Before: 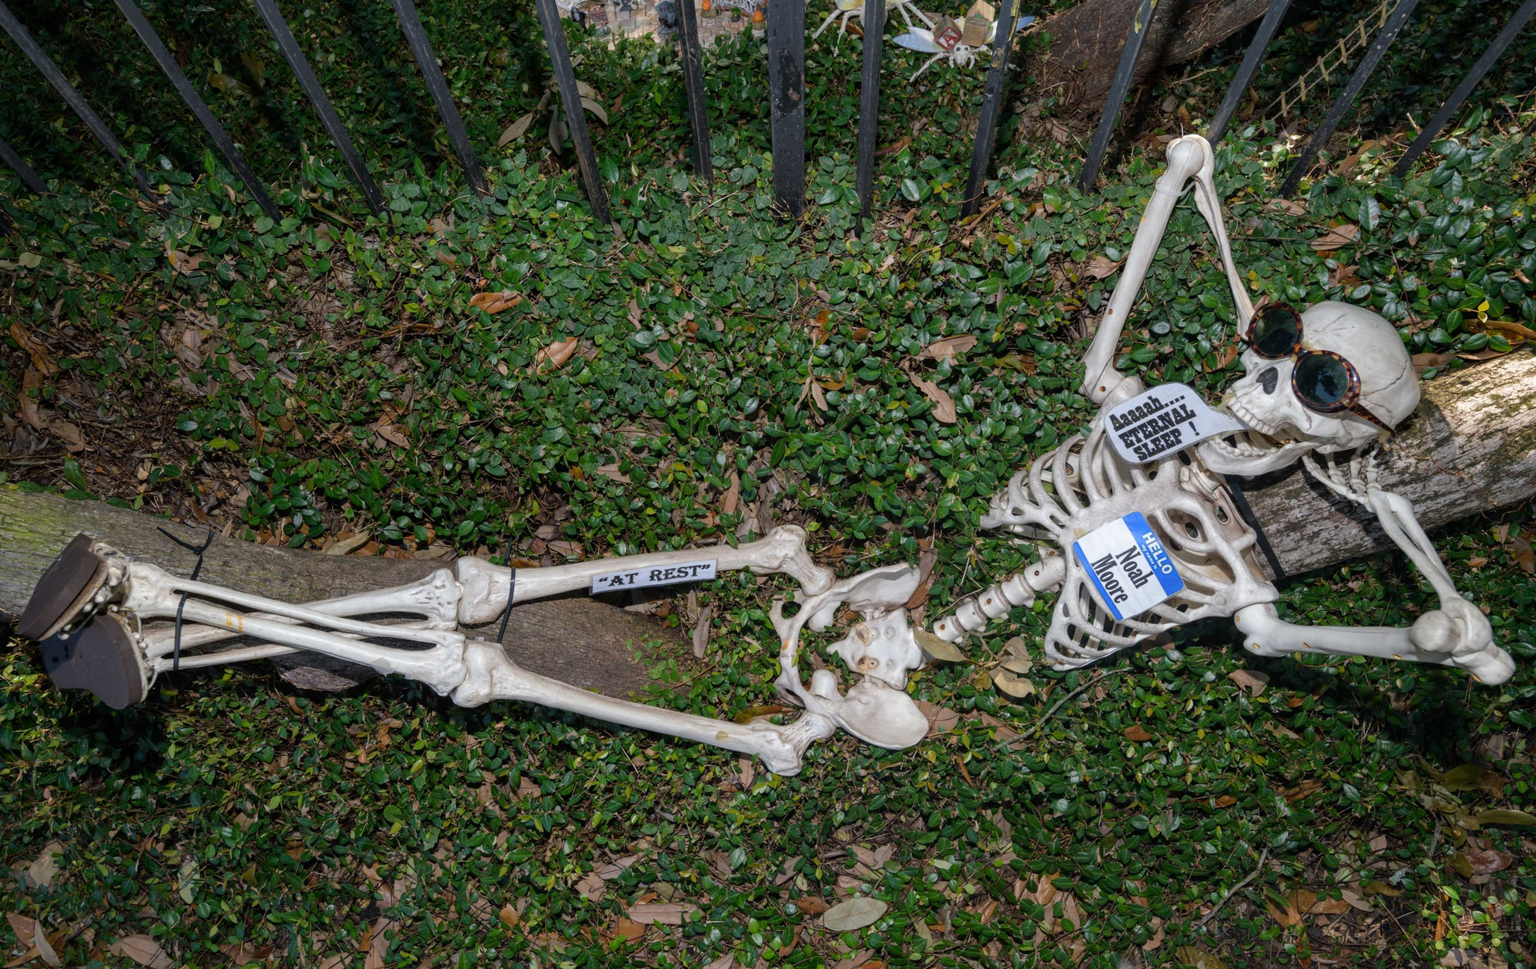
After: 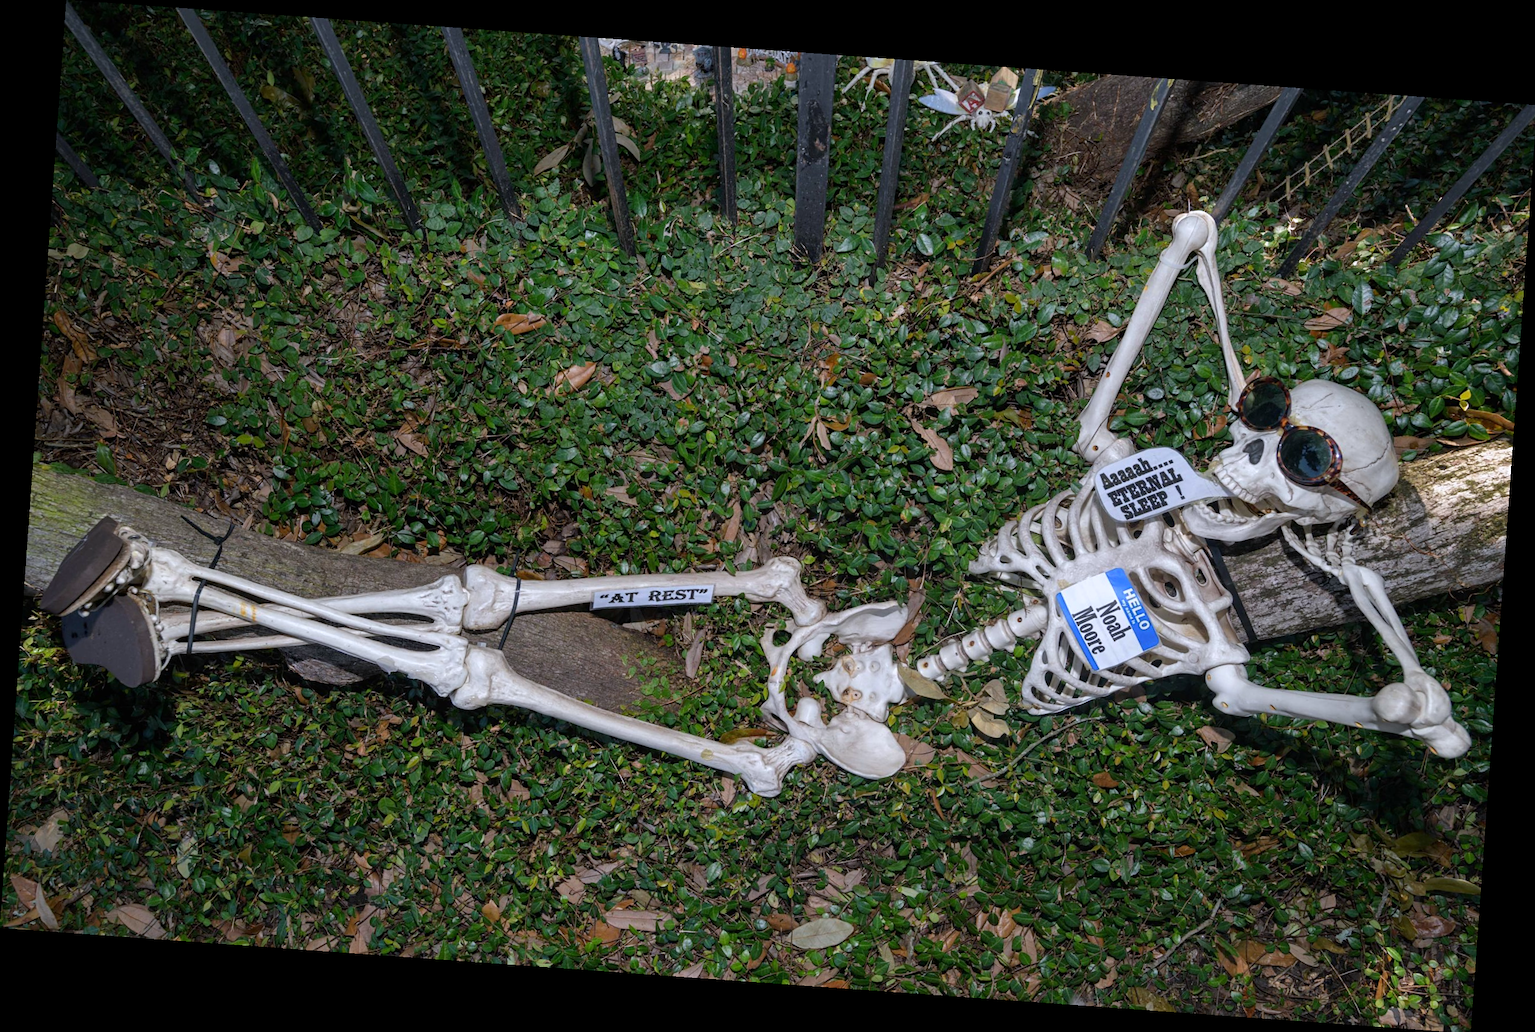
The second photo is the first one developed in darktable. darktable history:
rotate and perspective: rotation 4.1°, automatic cropping off
sharpen: amount 0.2
white balance: red 0.984, blue 1.059
